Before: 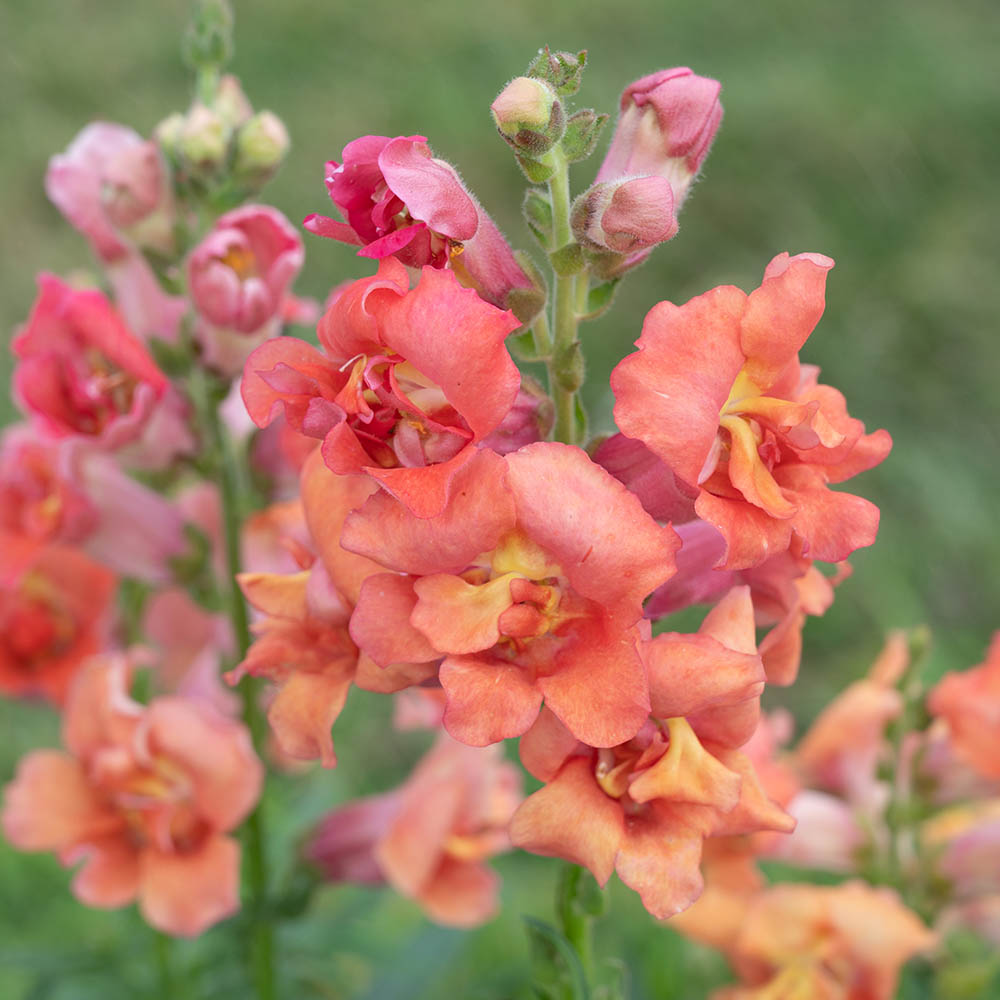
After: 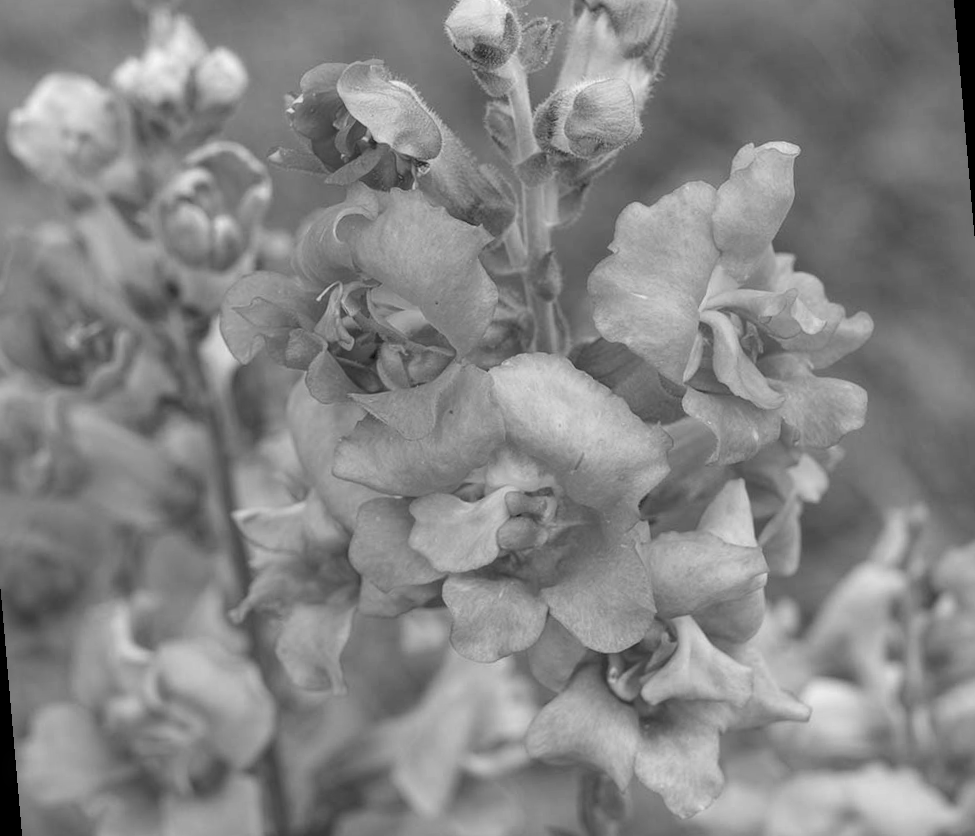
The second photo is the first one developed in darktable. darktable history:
crop: top 1.049%, right 0.001%
monochrome: size 1
rotate and perspective: rotation -5°, crop left 0.05, crop right 0.952, crop top 0.11, crop bottom 0.89
local contrast: on, module defaults
